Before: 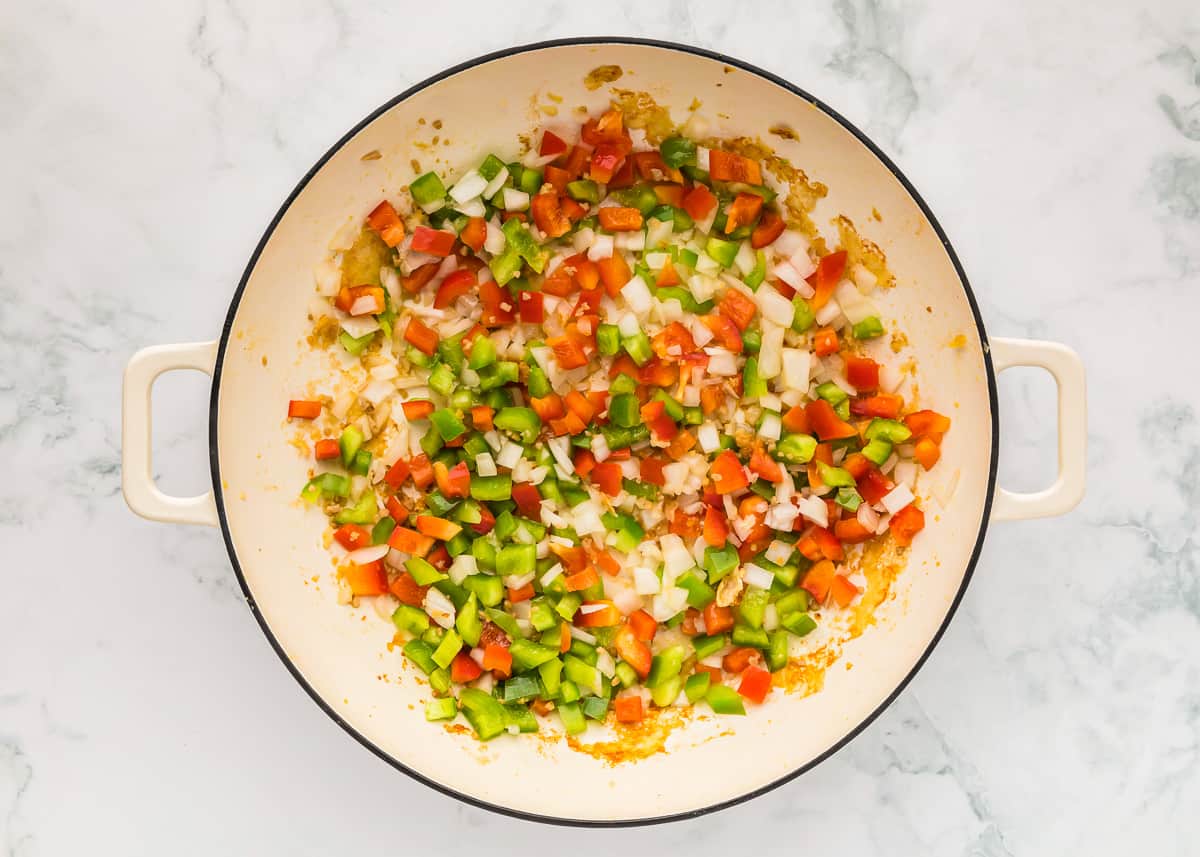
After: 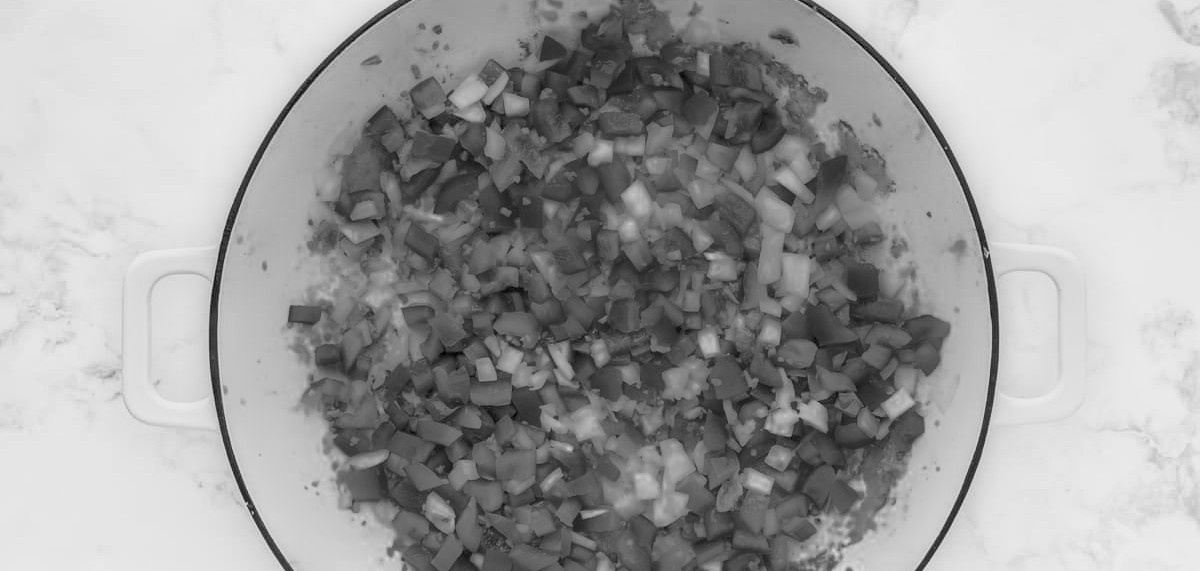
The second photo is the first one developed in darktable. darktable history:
tone curve: curves: ch0 [(0, 0.003) (0.044, 0.032) (0.12, 0.089) (0.19, 0.164) (0.269, 0.269) (0.473, 0.533) (0.595, 0.695) (0.718, 0.823) (0.855, 0.931) (1, 0.982)]; ch1 [(0, 0) (0.243, 0.245) (0.427, 0.387) (0.493, 0.481) (0.501, 0.5) (0.521, 0.528) (0.554, 0.586) (0.607, 0.655) (0.671, 0.735) (0.796, 0.85) (1, 1)]; ch2 [(0, 0) (0.249, 0.216) (0.357, 0.317) (0.448, 0.432) (0.478, 0.492) (0.498, 0.499) (0.517, 0.519) (0.537, 0.57) (0.569, 0.623) (0.61, 0.663) (0.706, 0.75) (0.808, 0.809) (0.991, 0.968)], color space Lab, independent channels, preserve colors none
color correction: highlights a* 10.44, highlights b* 30.04, shadows a* 2.73, shadows b* 17.51, saturation 1.72
monochrome: a 16.06, b 15.48, size 1
crop: top 11.166%, bottom 22.168%
exposure: exposure -0.153 EV, compensate highlight preservation false
local contrast: on, module defaults
tone equalizer: -7 EV 0.15 EV, -6 EV 0.6 EV, -5 EV 1.15 EV, -4 EV 1.33 EV, -3 EV 1.15 EV, -2 EV 0.6 EV, -1 EV 0.15 EV, mask exposure compensation -0.5 EV
